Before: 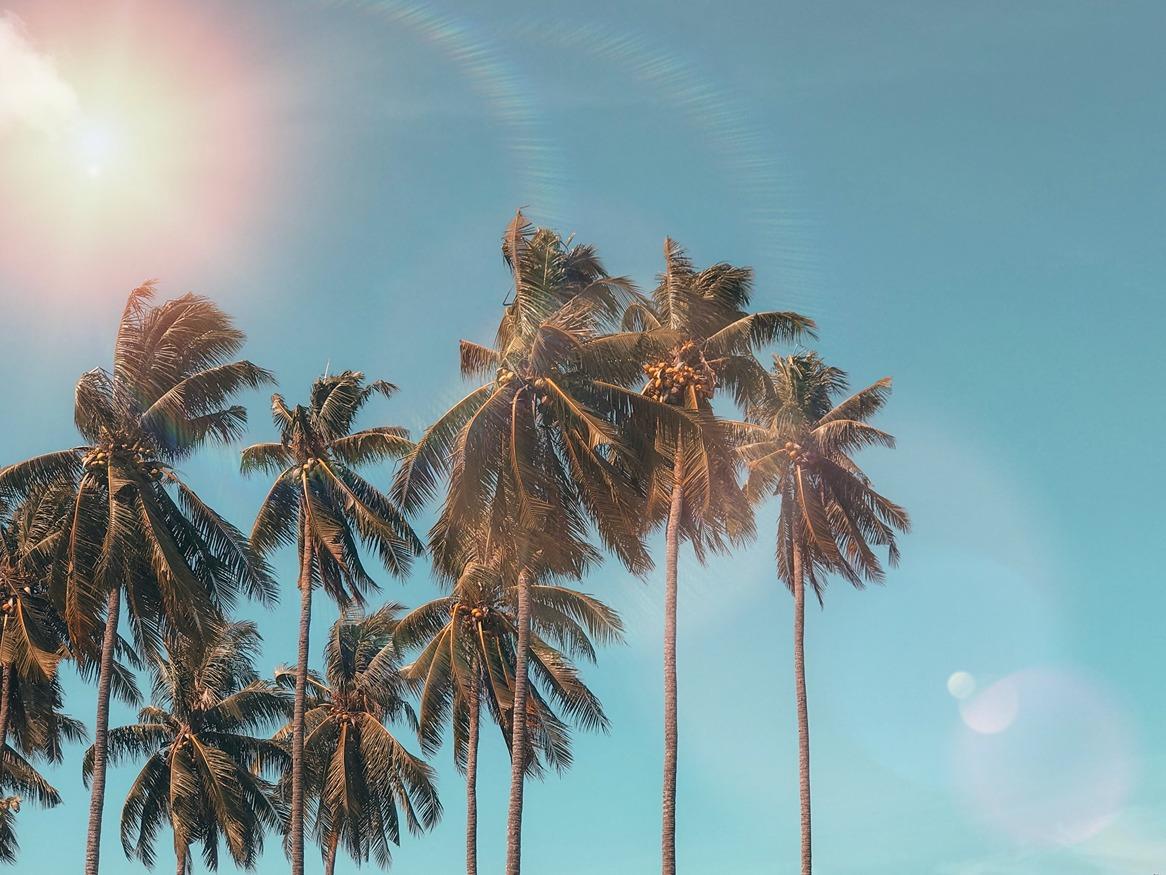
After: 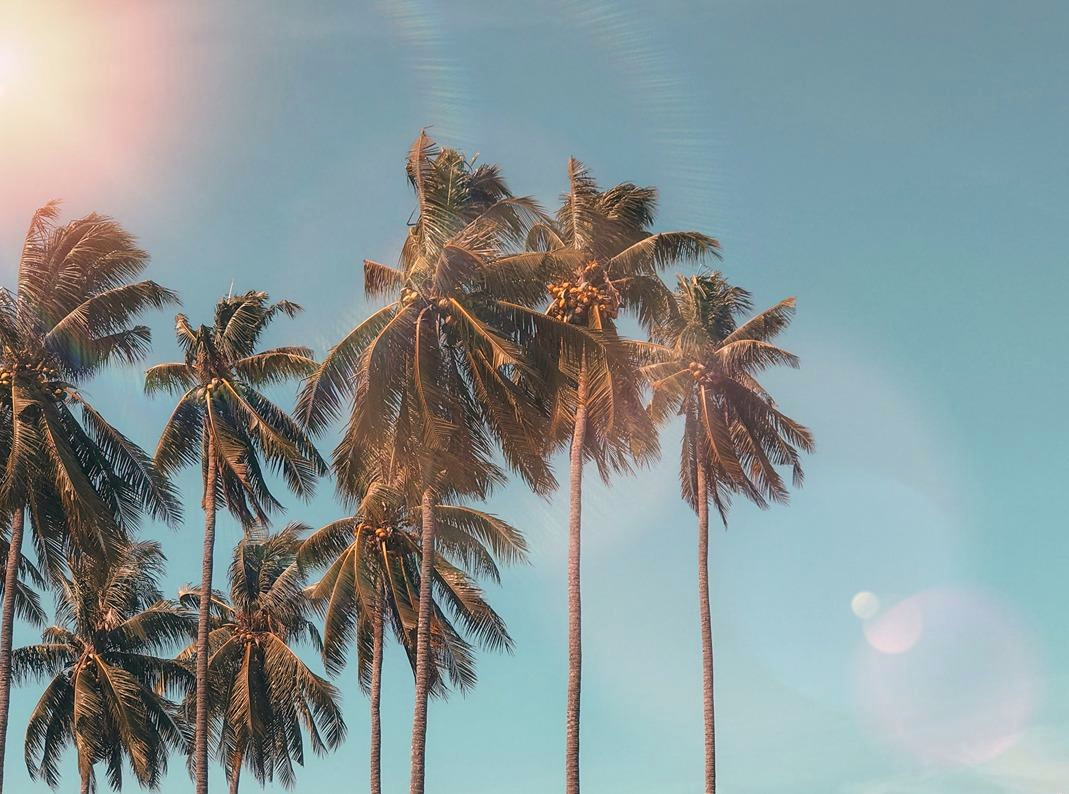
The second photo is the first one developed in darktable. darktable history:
crop and rotate: left 8.262%, top 9.226%
color correction: highlights a* 5.81, highlights b* 4.84
white balance: emerald 1
